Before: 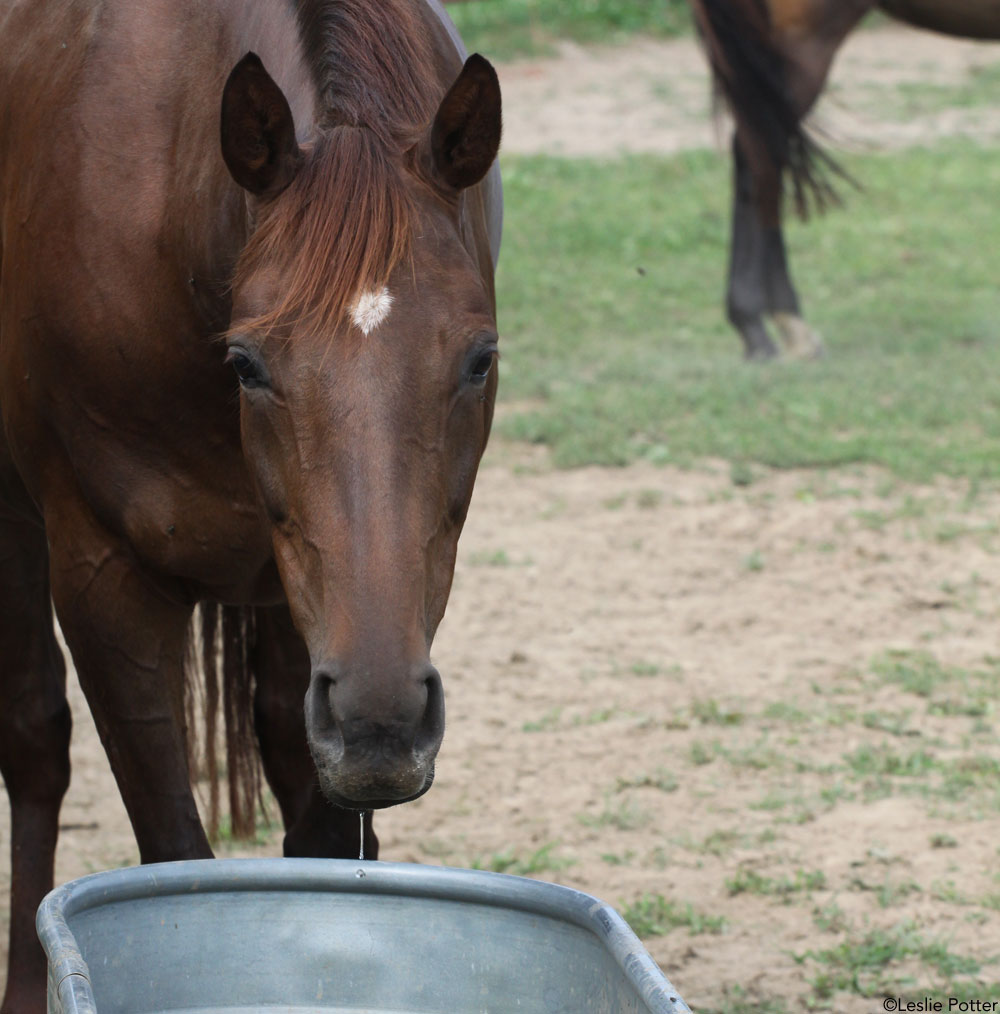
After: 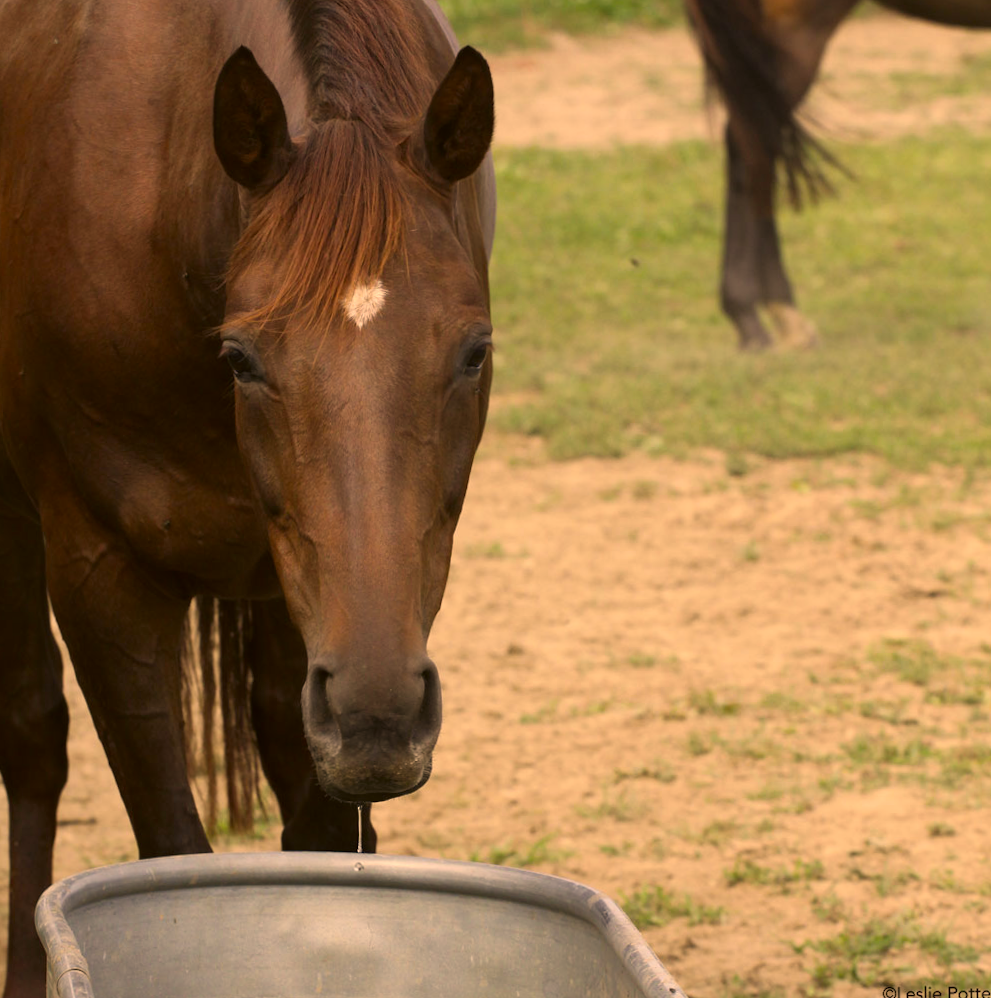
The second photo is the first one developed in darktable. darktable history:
rotate and perspective: rotation -0.45°, automatic cropping original format, crop left 0.008, crop right 0.992, crop top 0.012, crop bottom 0.988
color correction: highlights a* 17.94, highlights b* 35.39, shadows a* 1.48, shadows b* 6.42, saturation 1.01
